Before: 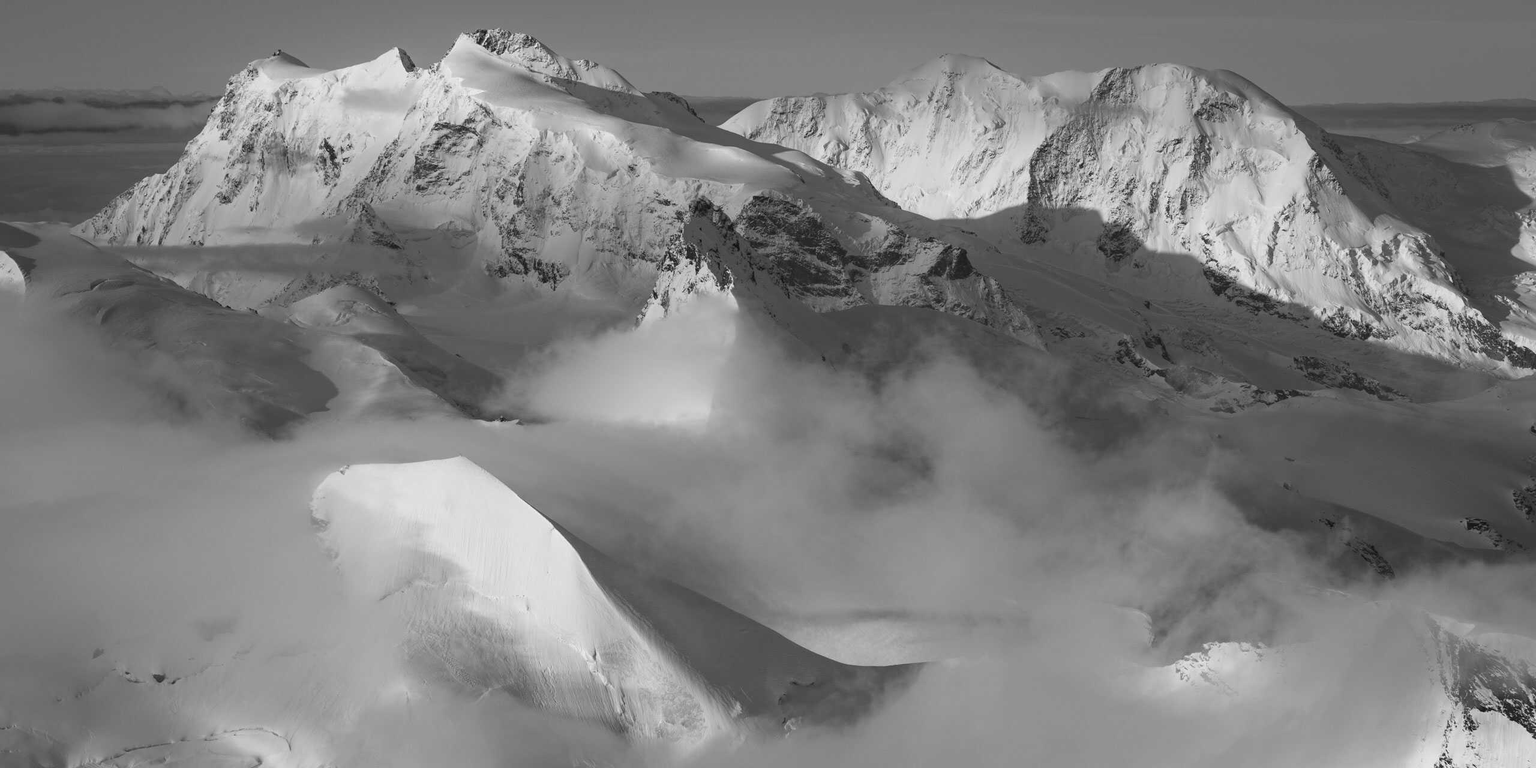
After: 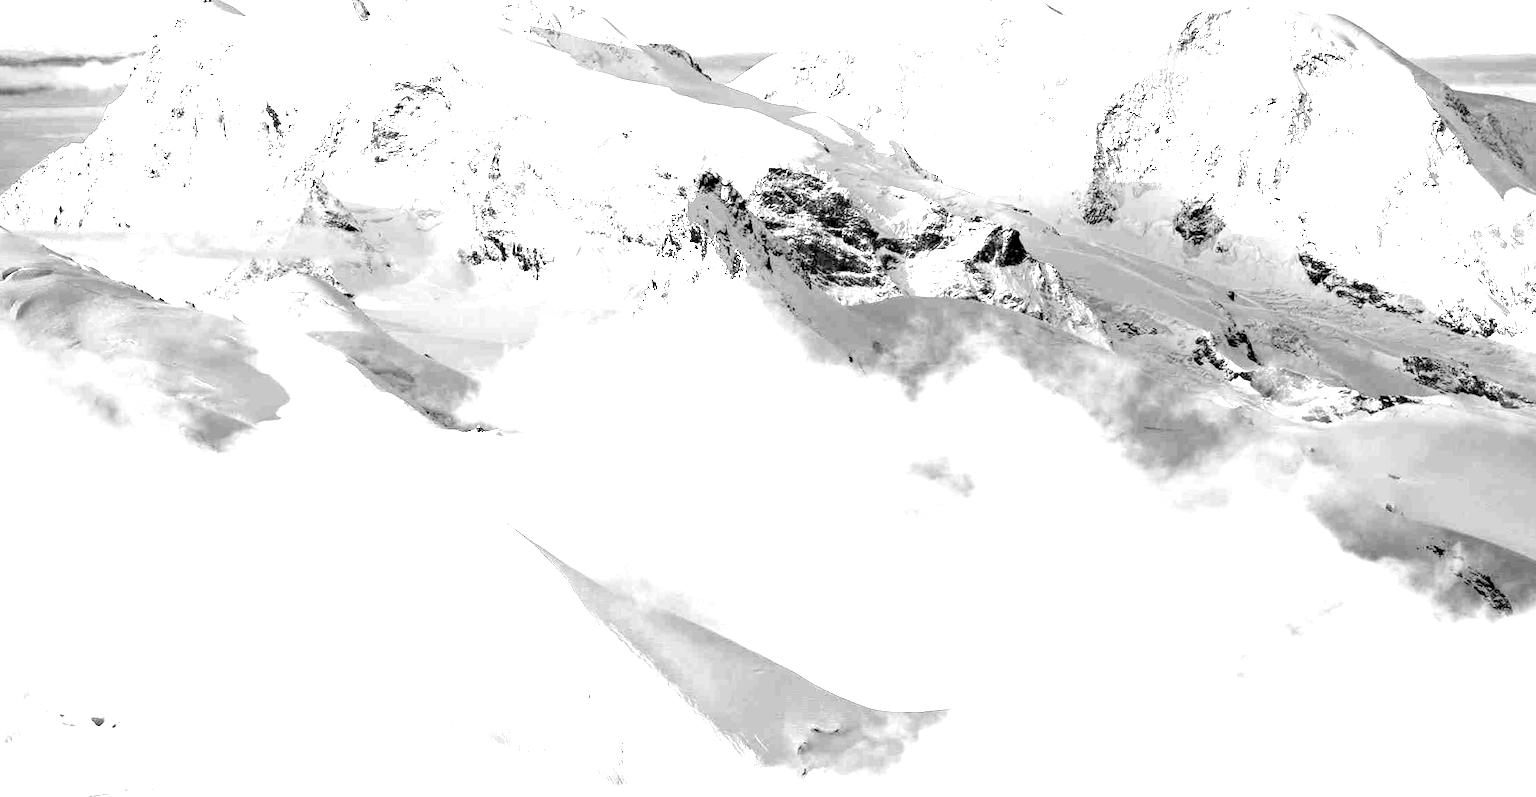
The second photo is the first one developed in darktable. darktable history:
exposure: exposure 0.785 EV, compensate highlight preservation false
crop: left 6.446%, top 8.188%, right 9.538%, bottom 3.548%
levels: levels [0, 0.281, 0.562]
rgb levels: levels [[0.029, 0.461, 0.922], [0, 0.5, 1], [0, 0.5, 1]]
rotate and perspective: lens shift (vertical) 0.048, lens shift (horizontal) -0.024, automatic cropping off
